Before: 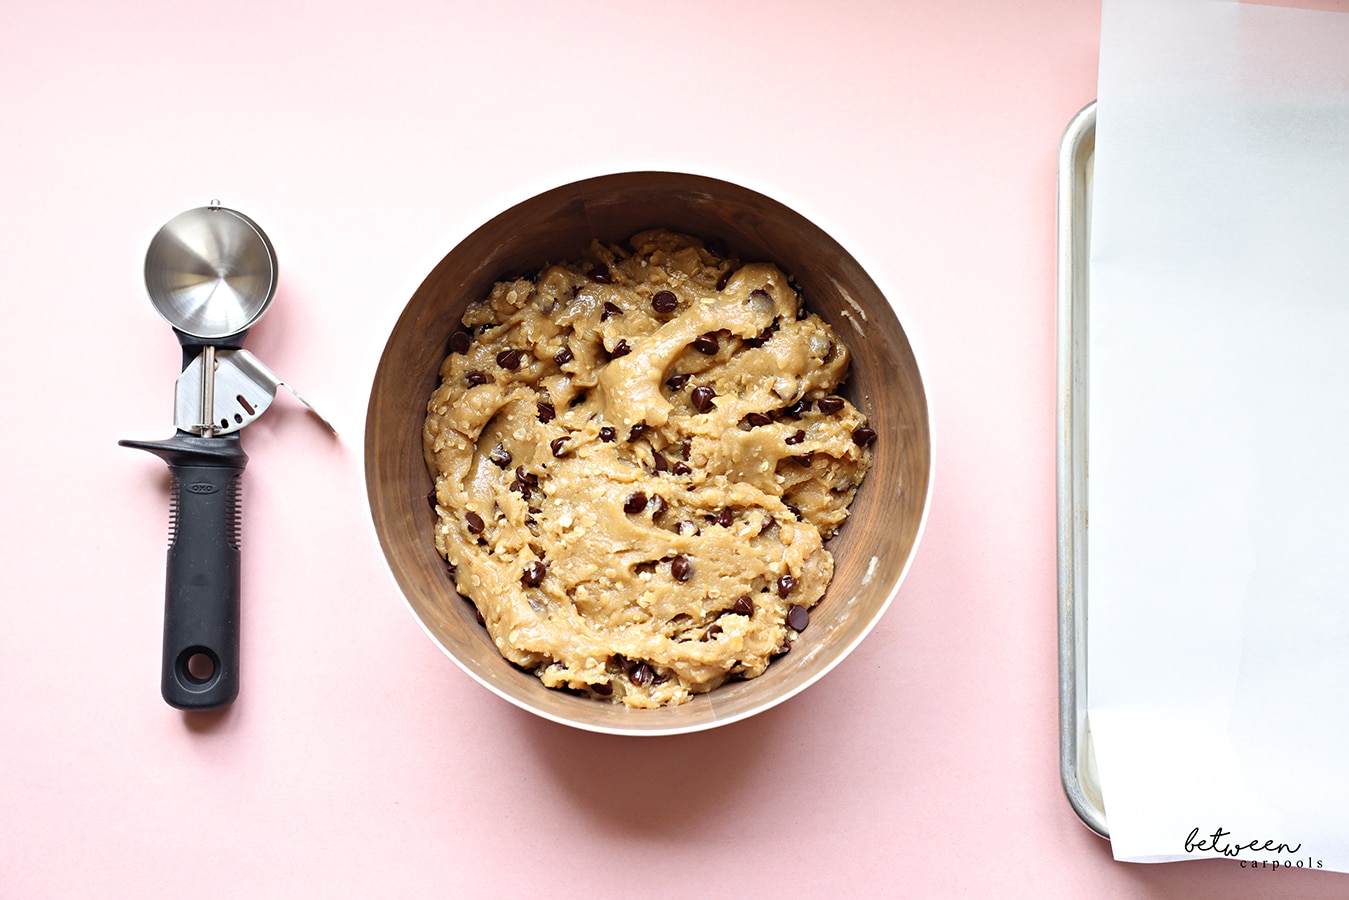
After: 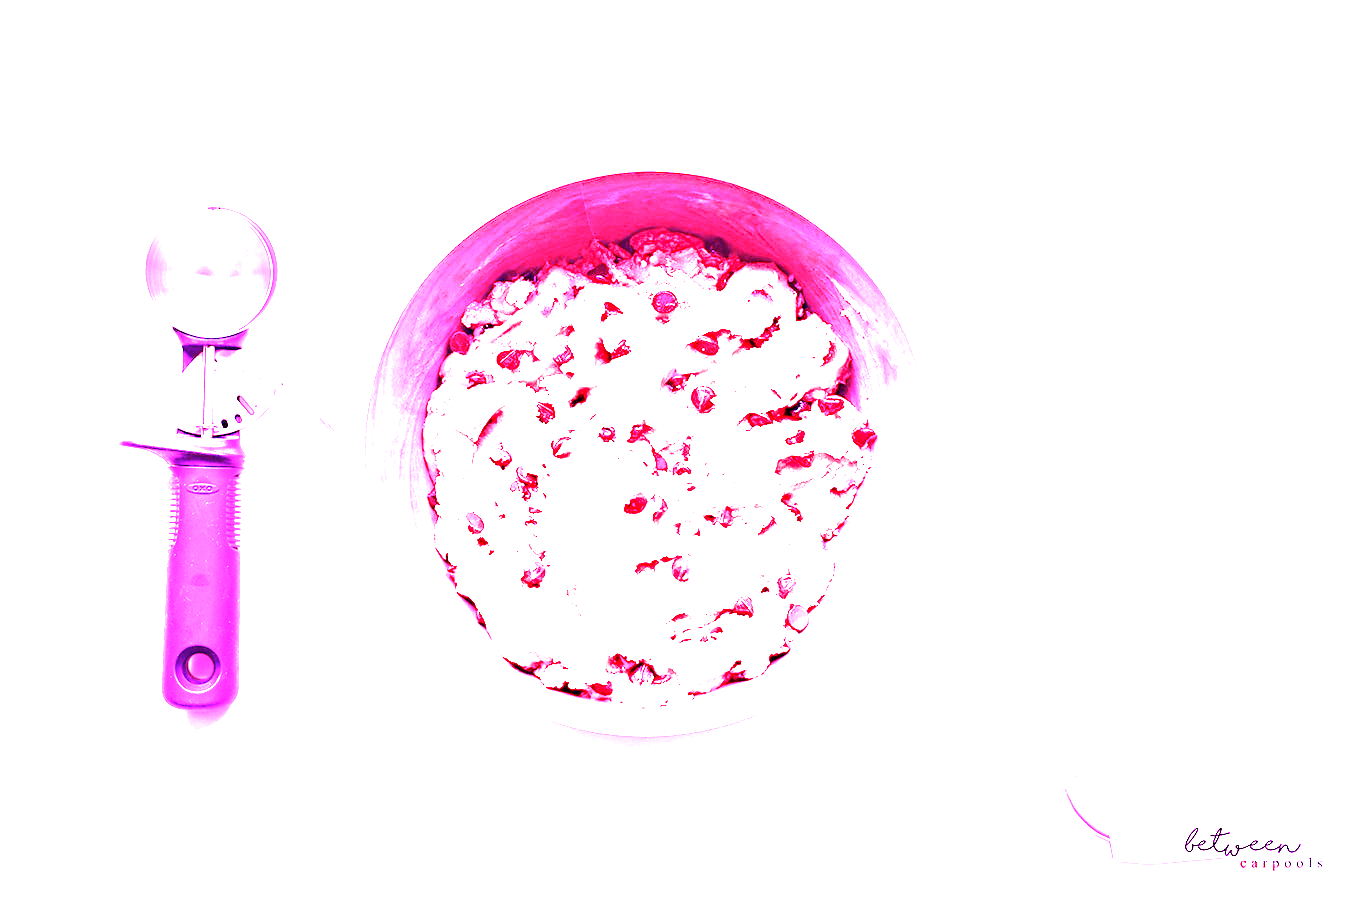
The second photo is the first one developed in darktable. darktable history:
white balance: red 8, blue 8
color zones: curves: ch0 [(0.224, 0.526) (0.75, 0.5)]; ch1 [(0.055, 0.526) (0.224, 0.761) (0.377, 0.526) (0.75, 0.5)]
color calibration: illuminant as shot in camera, x 0.358, y 0.373, temperature 4628.91 K
